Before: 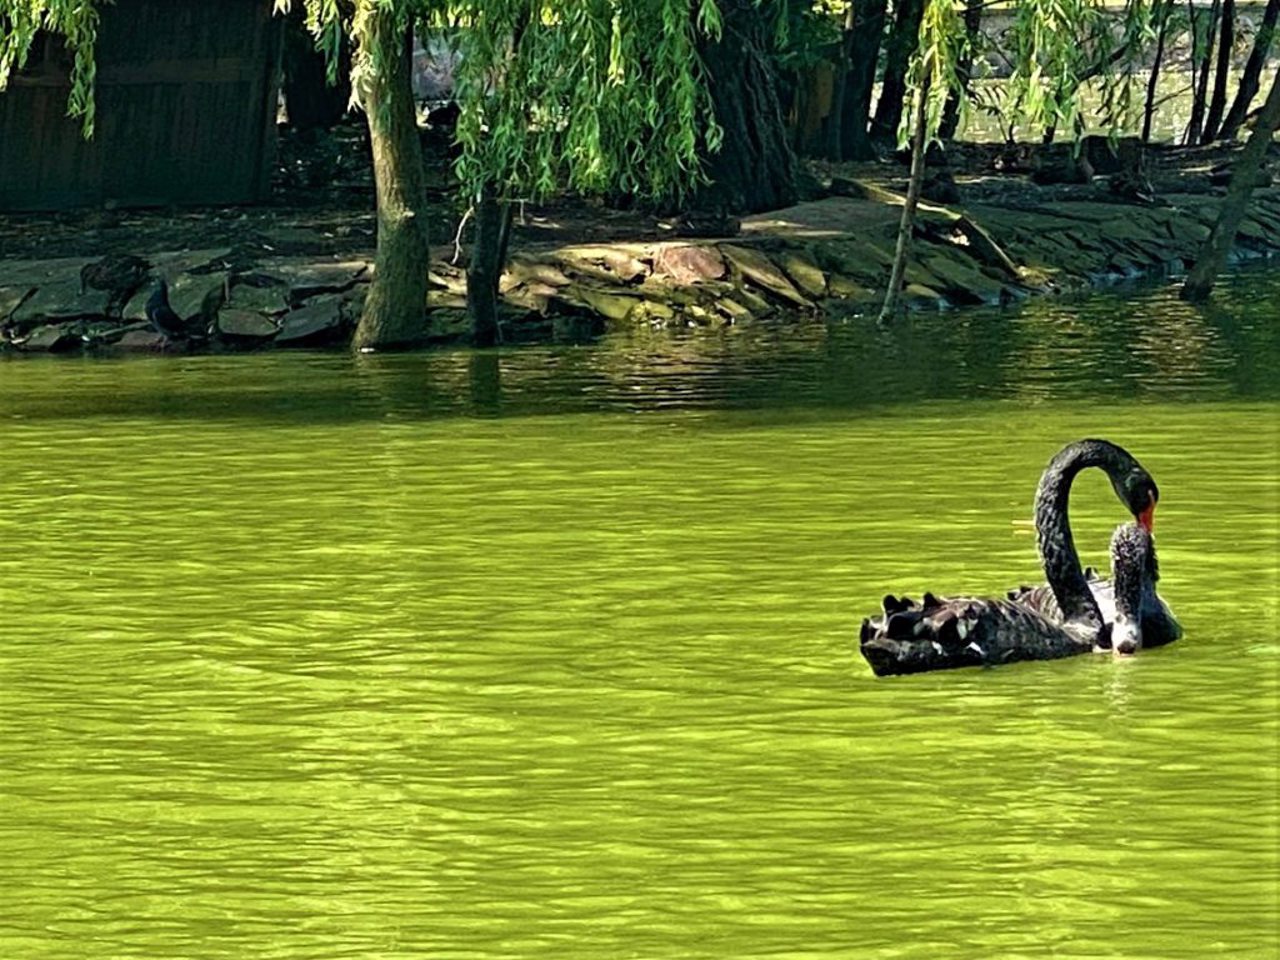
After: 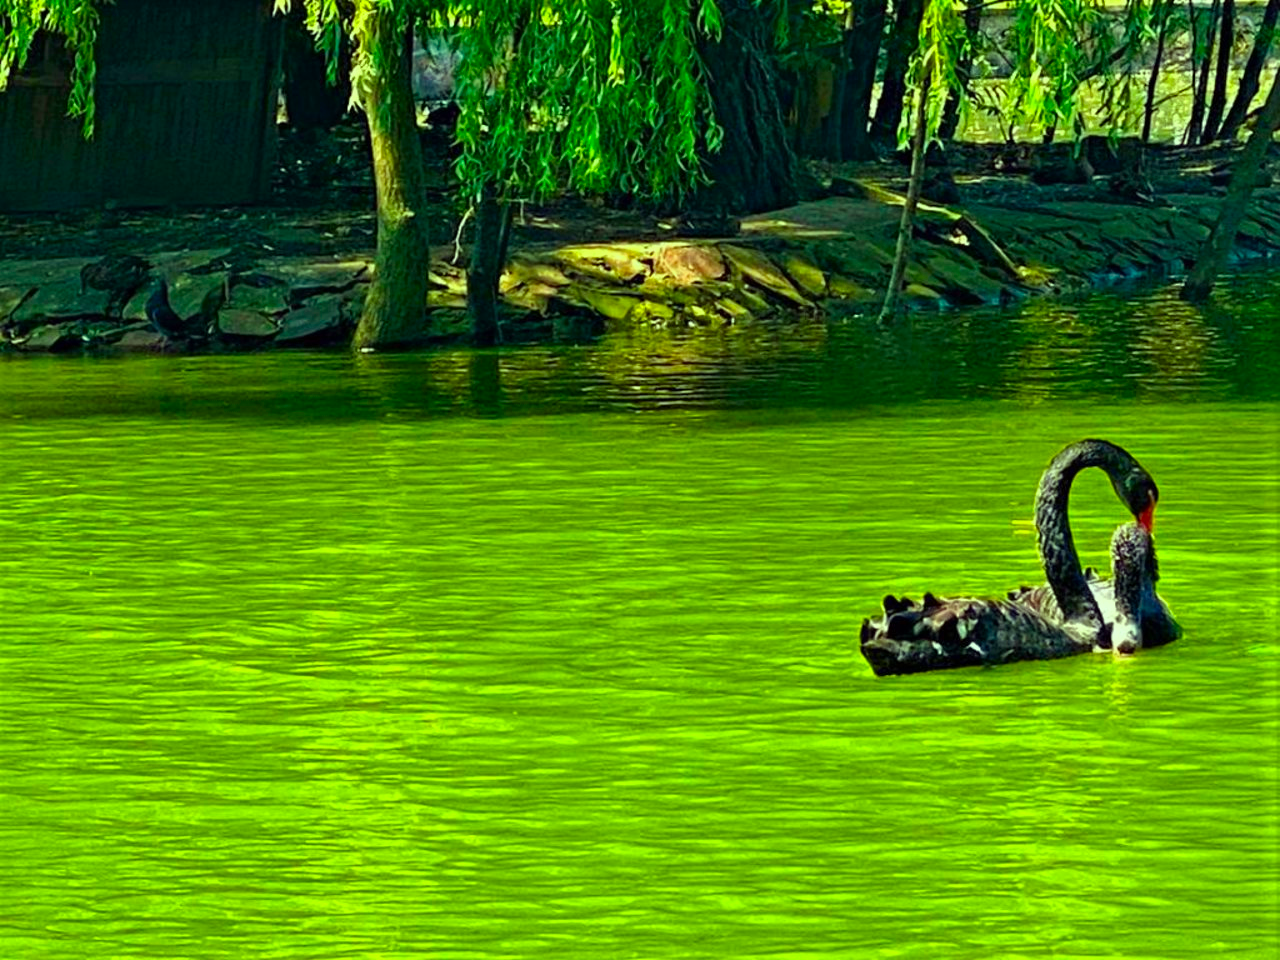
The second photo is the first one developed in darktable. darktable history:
color correction: highlights a* -10.81, highlights b* 9.81, saturation 1.71
